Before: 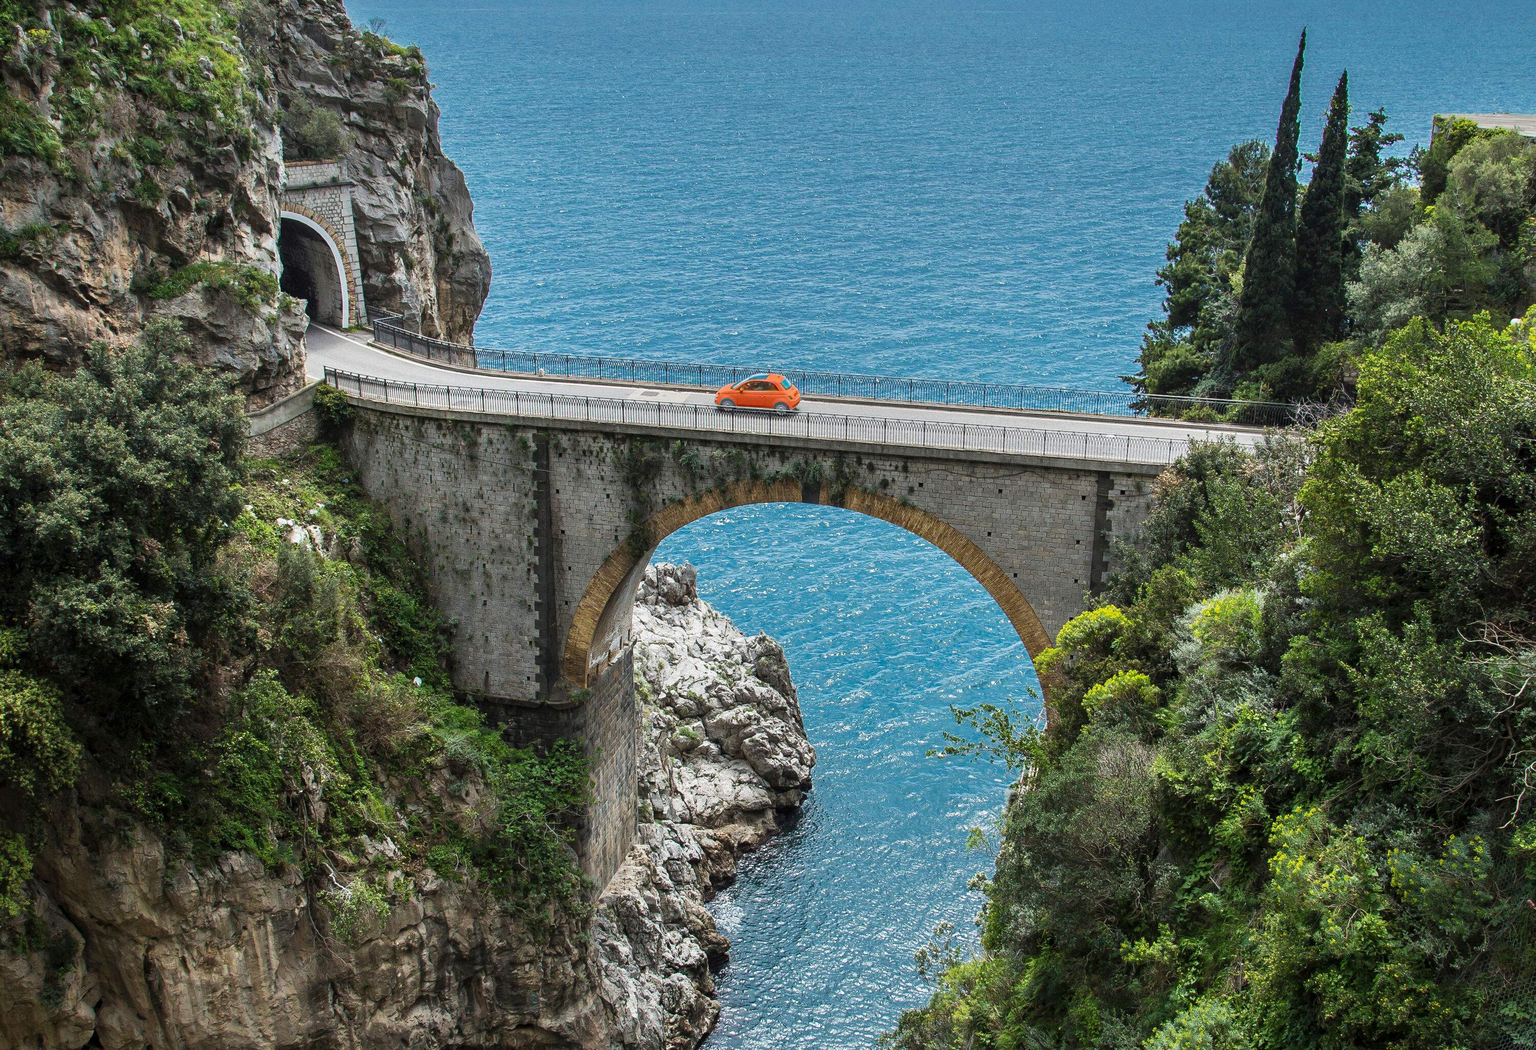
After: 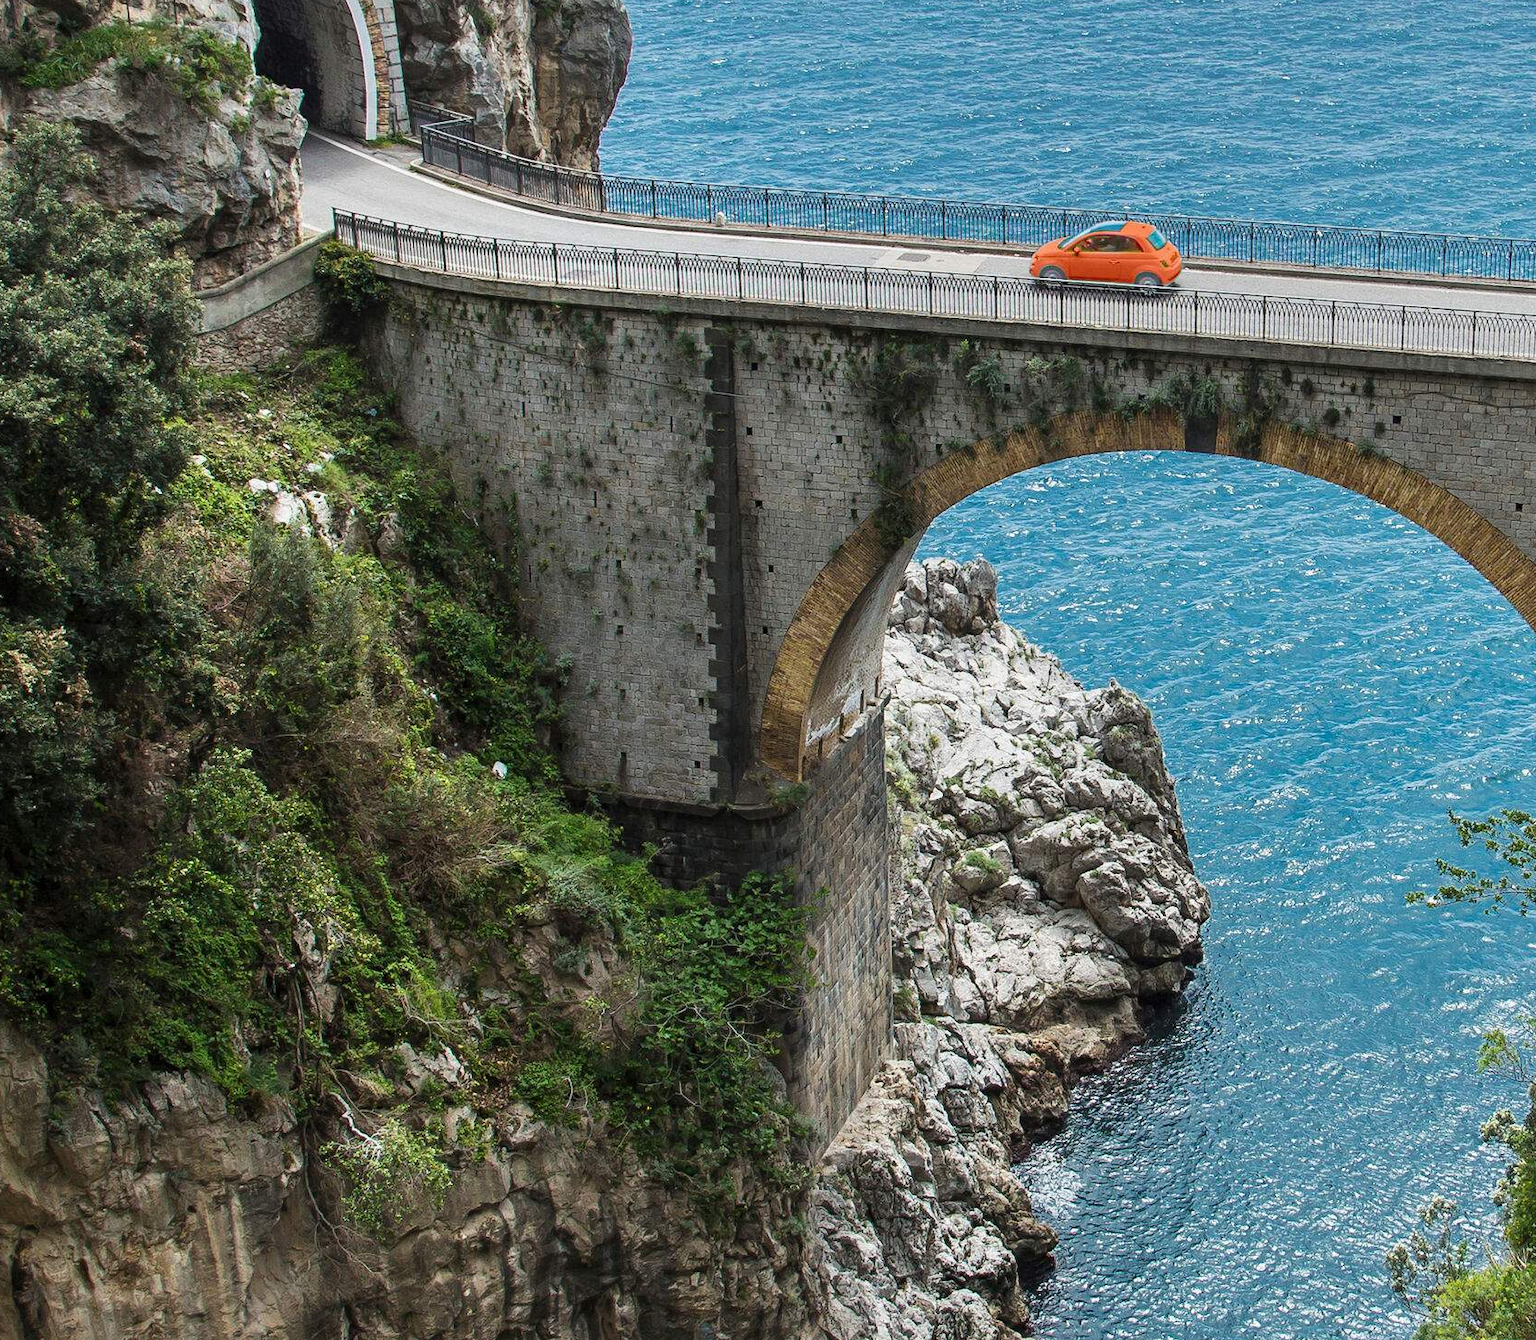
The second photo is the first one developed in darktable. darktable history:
crop: left 8.942%, top 23.76%, right 34.948%, bottom 4.556%
exposure: exposure -0.012 EV, compensate highlight preservation false
